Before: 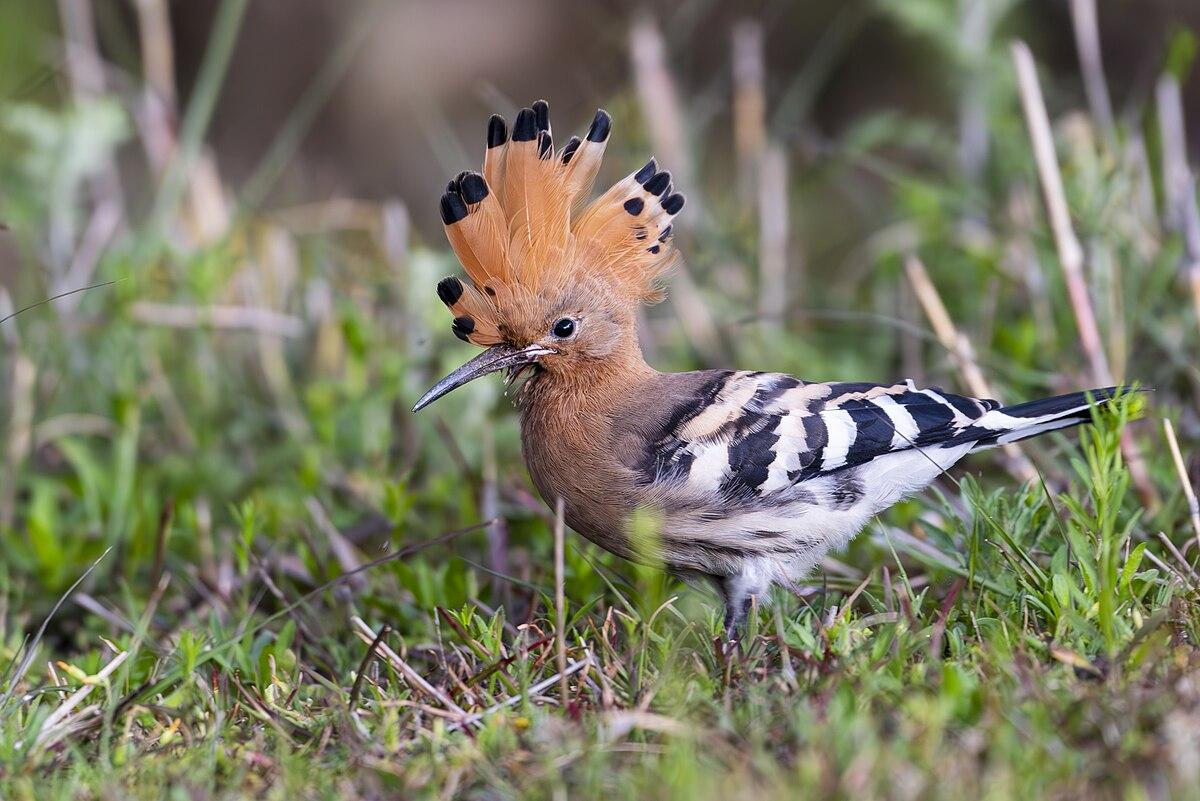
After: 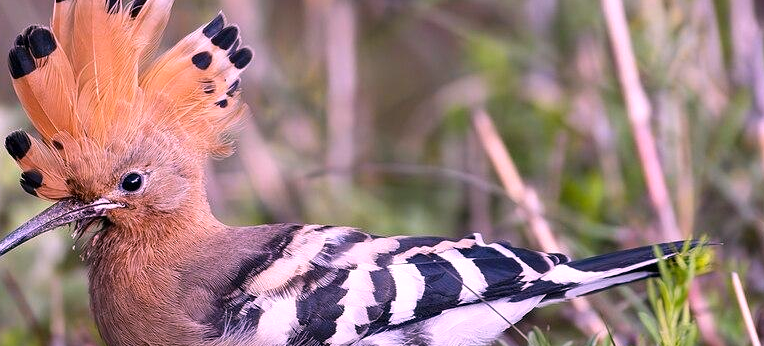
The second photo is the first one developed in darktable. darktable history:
white balance: red 1.188, blue 1.11
crop: left 36.005%, top 18.293%, right 0.31%, bottom 38.444%
exposure: compensate highlight preservation false
